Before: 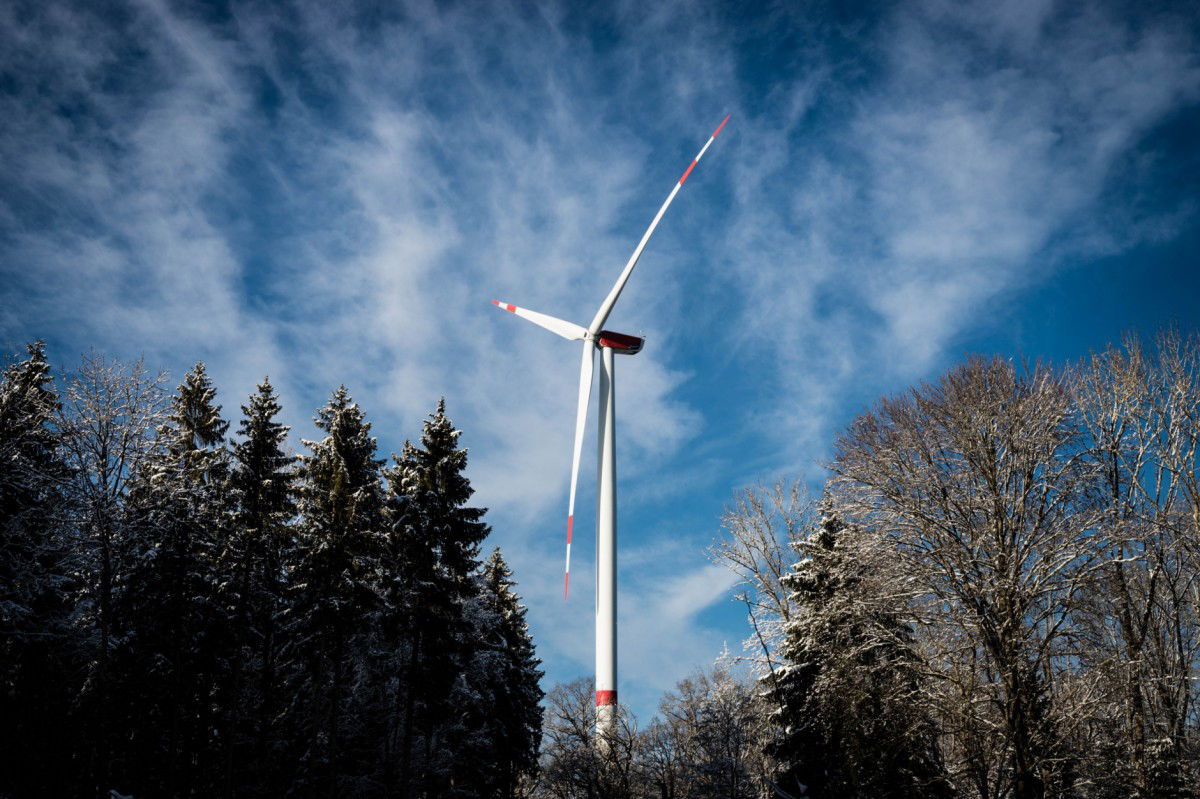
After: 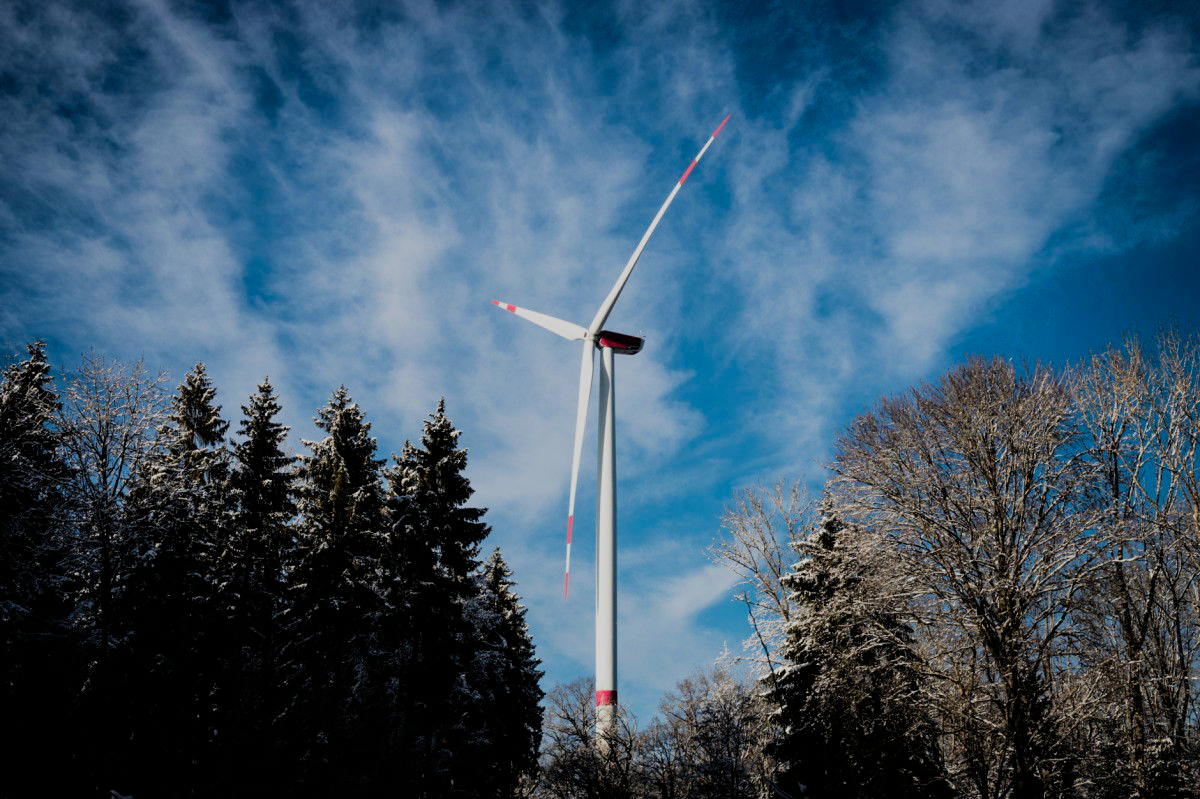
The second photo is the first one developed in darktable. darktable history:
filmic rgb: black relative exposure -7.65 EV, white relative exposure 4.56 EV, hardness 3.61
color zones: curves: ch1 [(0.263, 0.53) (0.376, 0.287) (0.487, 0.512) (0.748, 0.547) (1, 0.513)]; ch2 [(0.262, 0.45) (0.751, 0.477)], mix 31.98%
